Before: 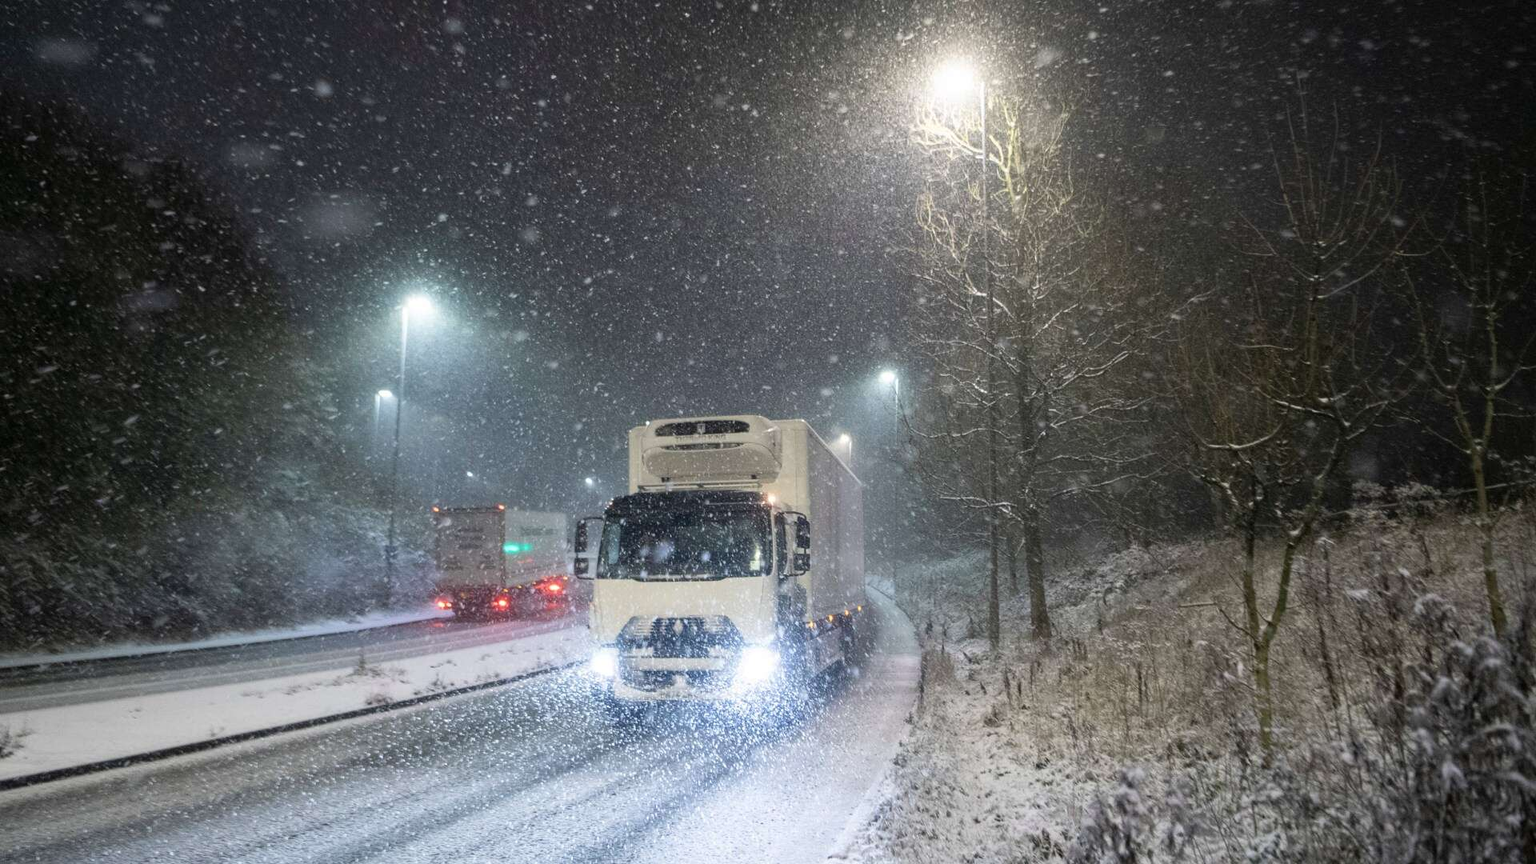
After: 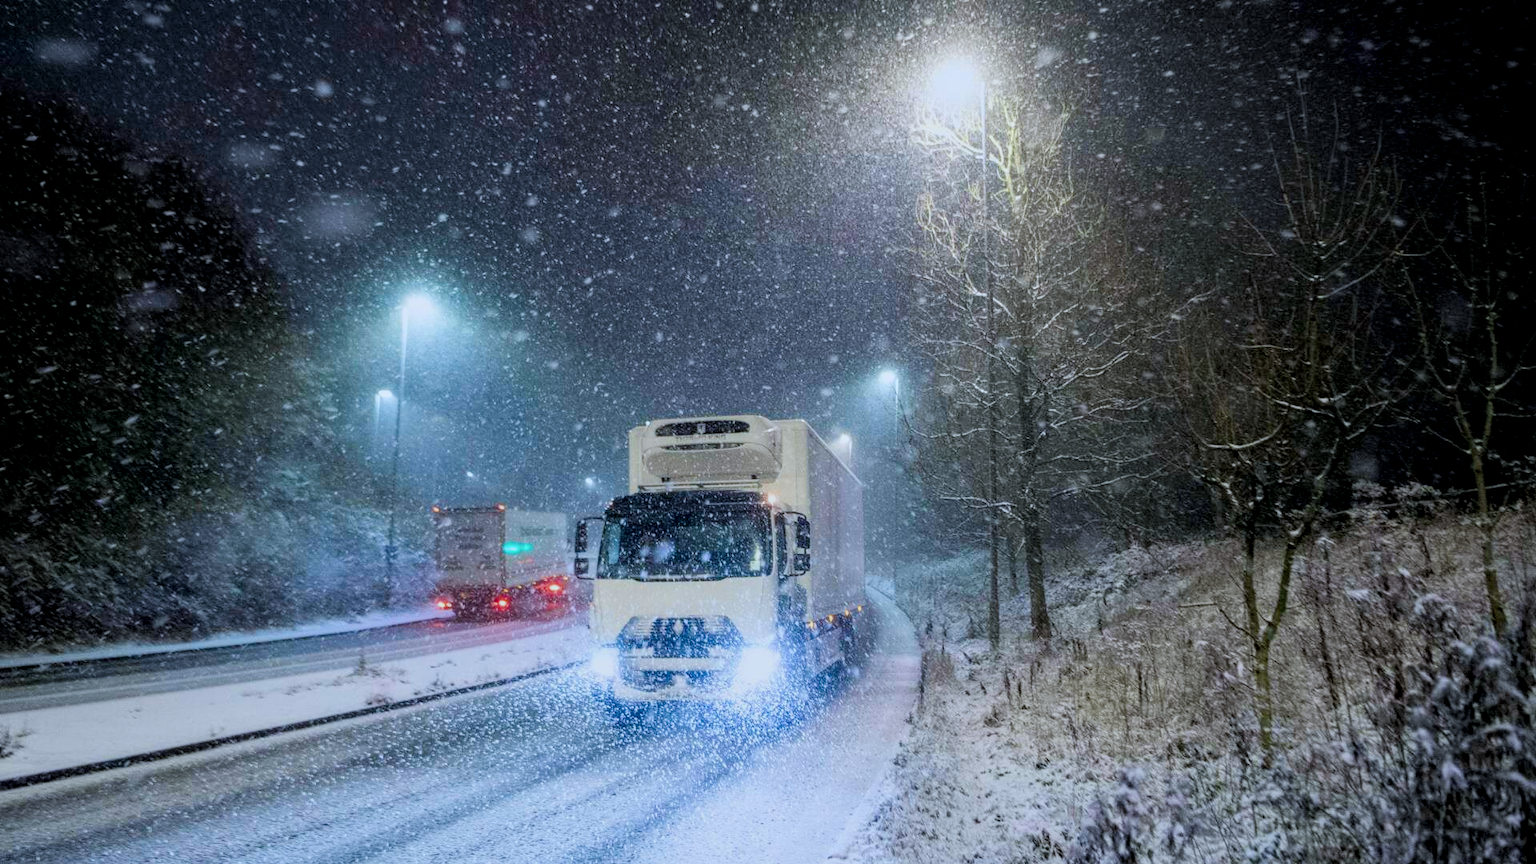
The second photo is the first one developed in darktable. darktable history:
color calibration "scene-referred default": x 0.367, y 0.376, temperature 4372.25 K
filmic rgb "scene-referred default": black relative exposure -7.65 EV, white relative exposure 4.56 EV, hardness 3.61
local contrast: detail 130%
color balance rgb: linear chroma grading › global chroma 15%, perceptual saturation grading › global saturation 30%
color zones: curves: ch0 [(0.068, 0.464) (0.25, 0.5) (0.48, 0.508) (0.75, 0.536) (0.886, 0.476) (0.967, 0.456)]; ch1 [(0.066, 0.456) (0.25, 0.5) (0.616, 0.508) (0.746, 0.56) (0.934, 0.444)]
